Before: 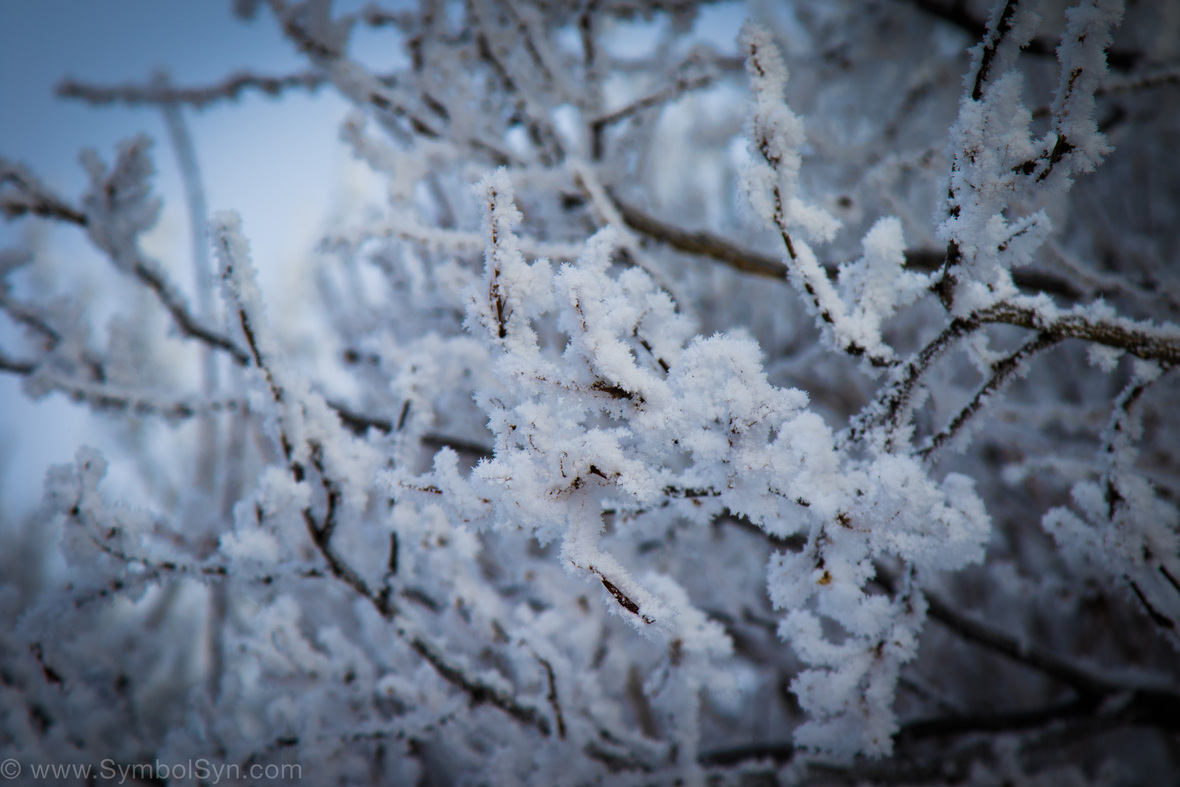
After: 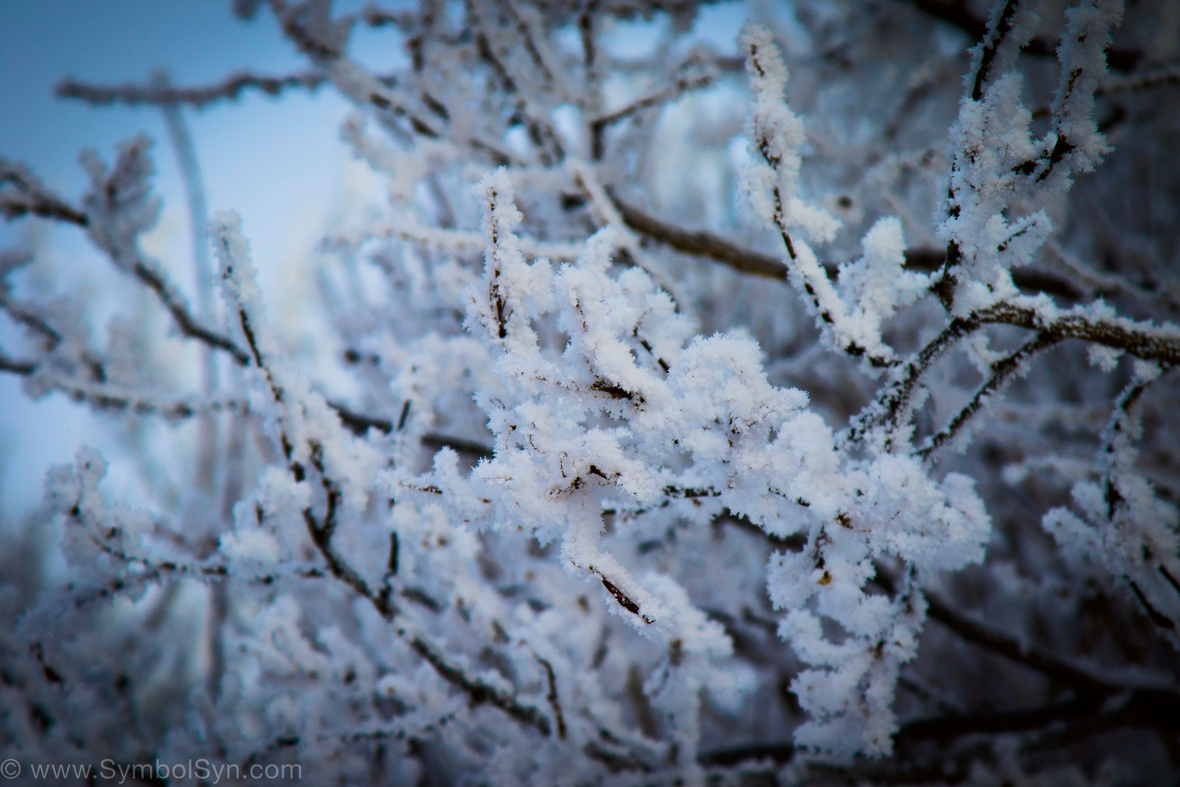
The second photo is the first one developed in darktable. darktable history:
tone equalizer: on, module defaults
tone curve: curves: ch0 [(0, 0) (0.068, 0.031) (0.175, 0.132) (0.337, 0.304) (0.498, 0.511) (0.748, 0.762) (0.993, 0.954)]; ch1 [(0, 0) (0.294, 0.184) (0.359, 0.34) (0.362, 0.35) (0.43, 0.41) (0.476, 0.457) (0.499, 0.5) (0.529, 0.523) (0.677, 0.762) (1, 1)]; ch2 [(0, 0) (0.431, 0.419) (0.495, 0.502) (0.524, 0.534) (0.557, 0.56) (0.634, 0.654) (0.728, 0.722) (1, 1)], color space Lab, independent channels
